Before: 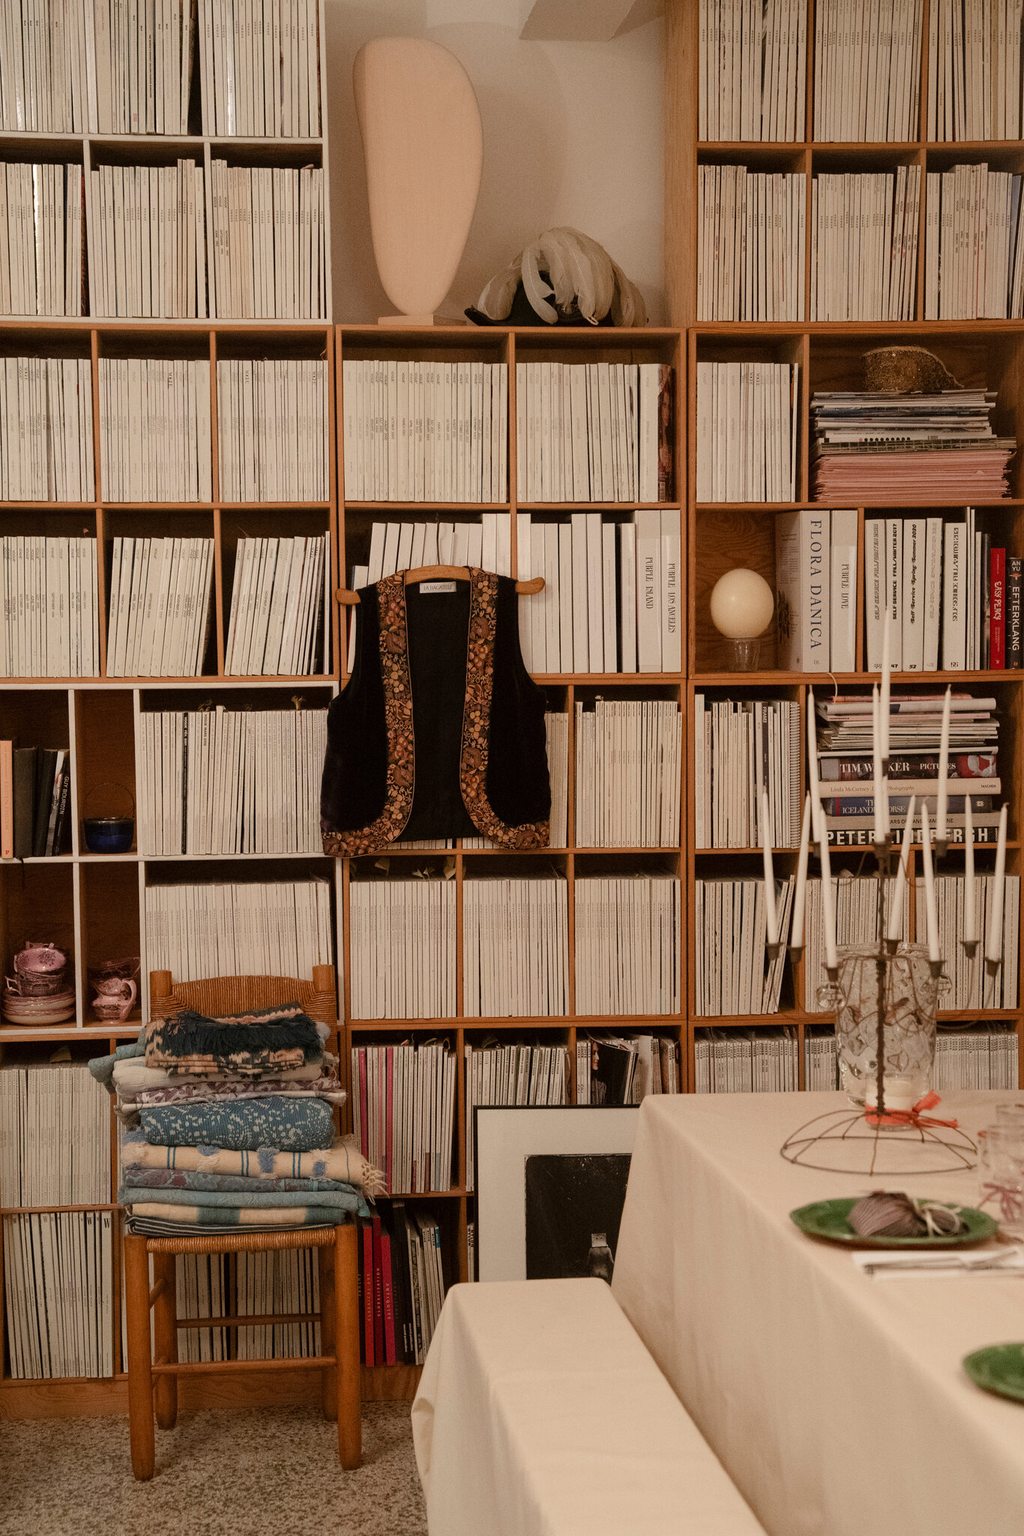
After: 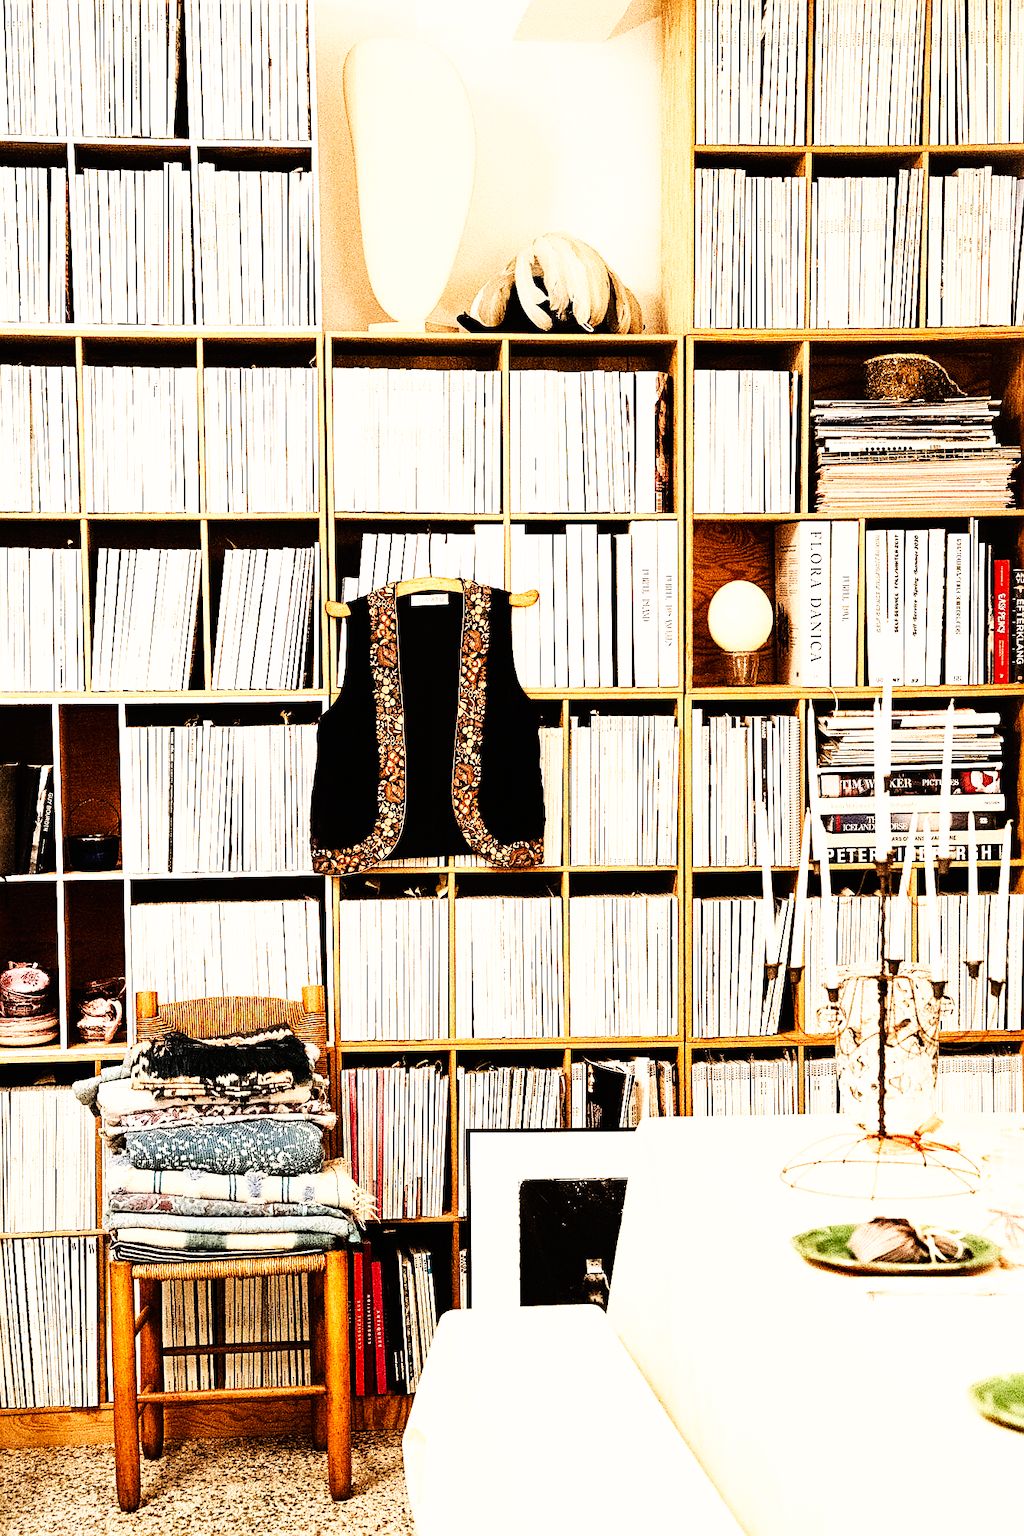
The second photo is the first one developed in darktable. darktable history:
sharpen: on, module defaults
base curve: curves: ch0 [(0, 0) (0.007, 0.004) (0.027, 0.03) (0.046, 0.07) (0.207, 0.54) (0.442, 0.872) (0.673, 0.972) (1, 1)], preserve colors none
crop: left 1.743%, right 0.268%, bottom 2.011%
exposure: exposure 0.258 EV, compensate highlight preservation false
rgb curve: curves: ch0 [(0, 0) (0.21, 0.15) (0.24, 0.21) (0.5, 0.75) (0.75, 0.96) (0.89, 0.99) (1, 1)]; ch1 [(0, 0.02) (0.21, 0.13) (0.25, 0.2) (0.5, 0.67) (0.75, 0.9) (0.89, 0.97) (1, 1)]; ch2 [(0, 0.02) (0.21, 0.13) (0.25, 0.2) (0.5, 0.67) (0.75, 0.9) (0.89, 0.97) (1, 1)], compensate middle gray true
